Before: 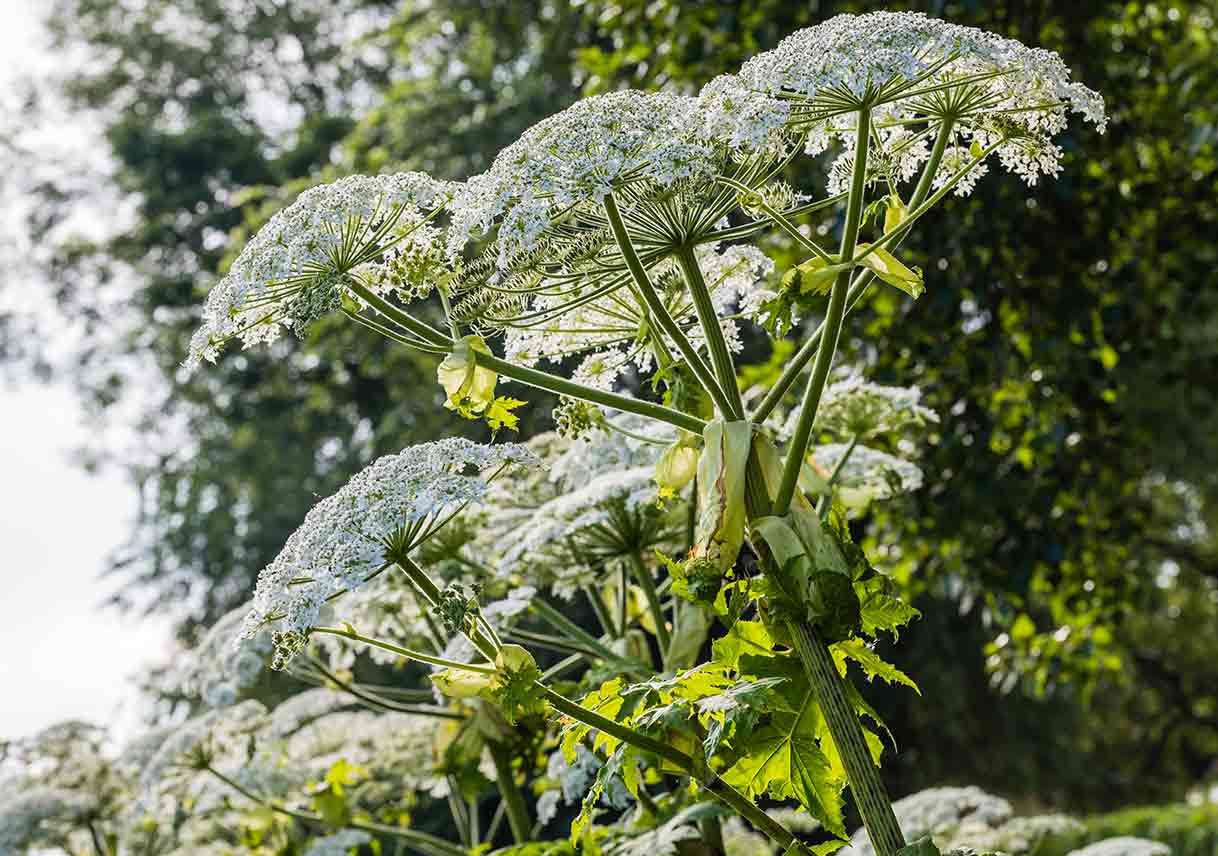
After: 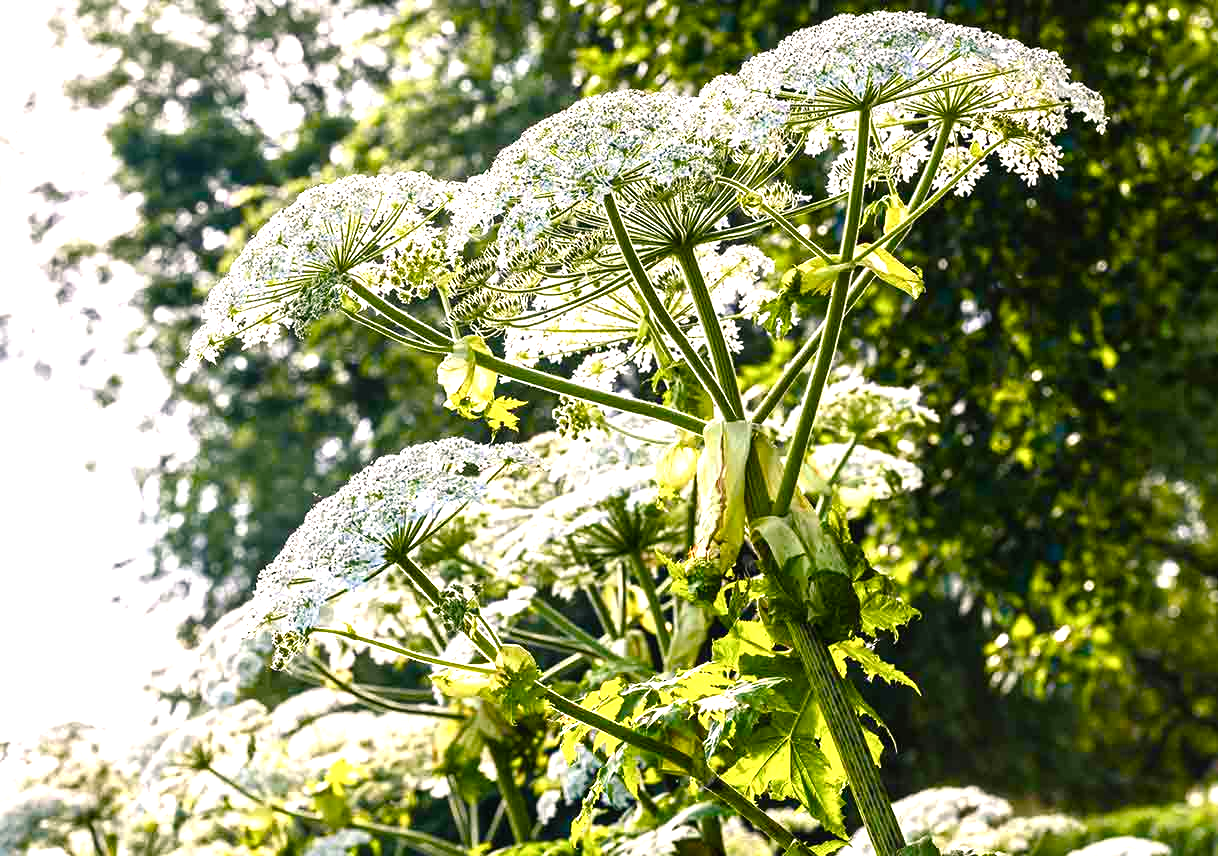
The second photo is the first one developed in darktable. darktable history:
exposure: black level correction 0, exposure 0.7 EV, compensate exposure bias true, compensate highlight preservation false
color balance rgb: shadows lift › chroma 1%, shadows lift › hue 217.2°, power › hue 310.8°, highlights gain › chroma 2%, highlights gain › hue 44.4°, global offset › luminance 0.25%, global offset › hue 171.6°, perceptual saturation grading › global saturation 14.09%, perceptual saturation grading › highlights -30%, perceptual saturation grading › shadows 50.67%, global vibrance 25%, contrast 20%
